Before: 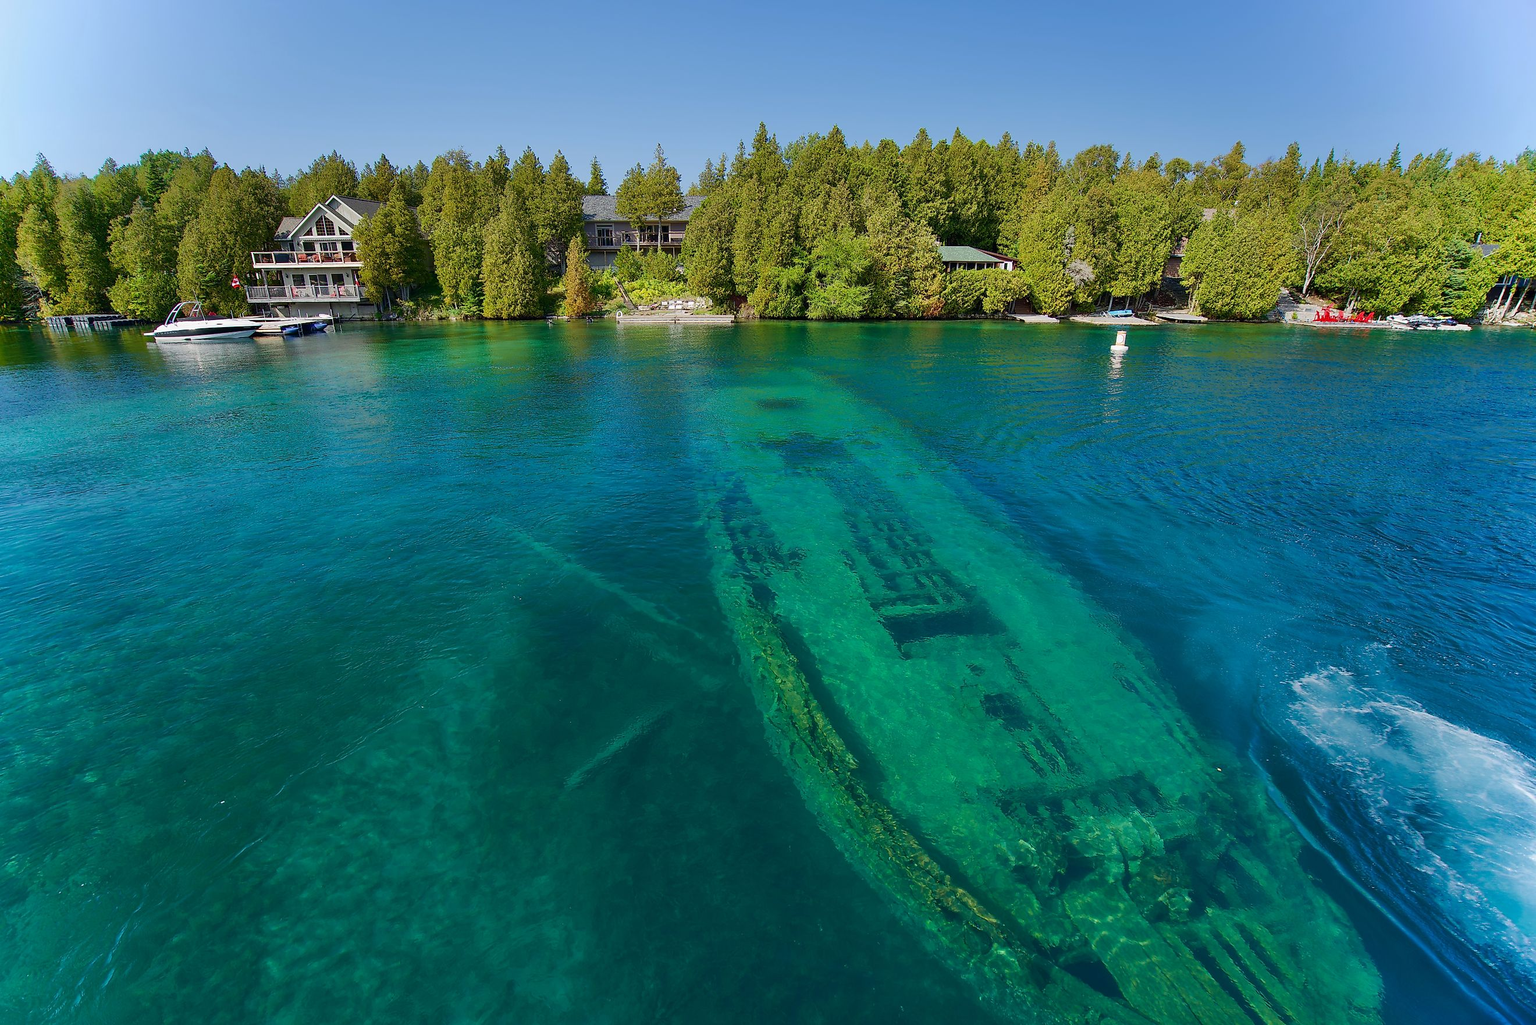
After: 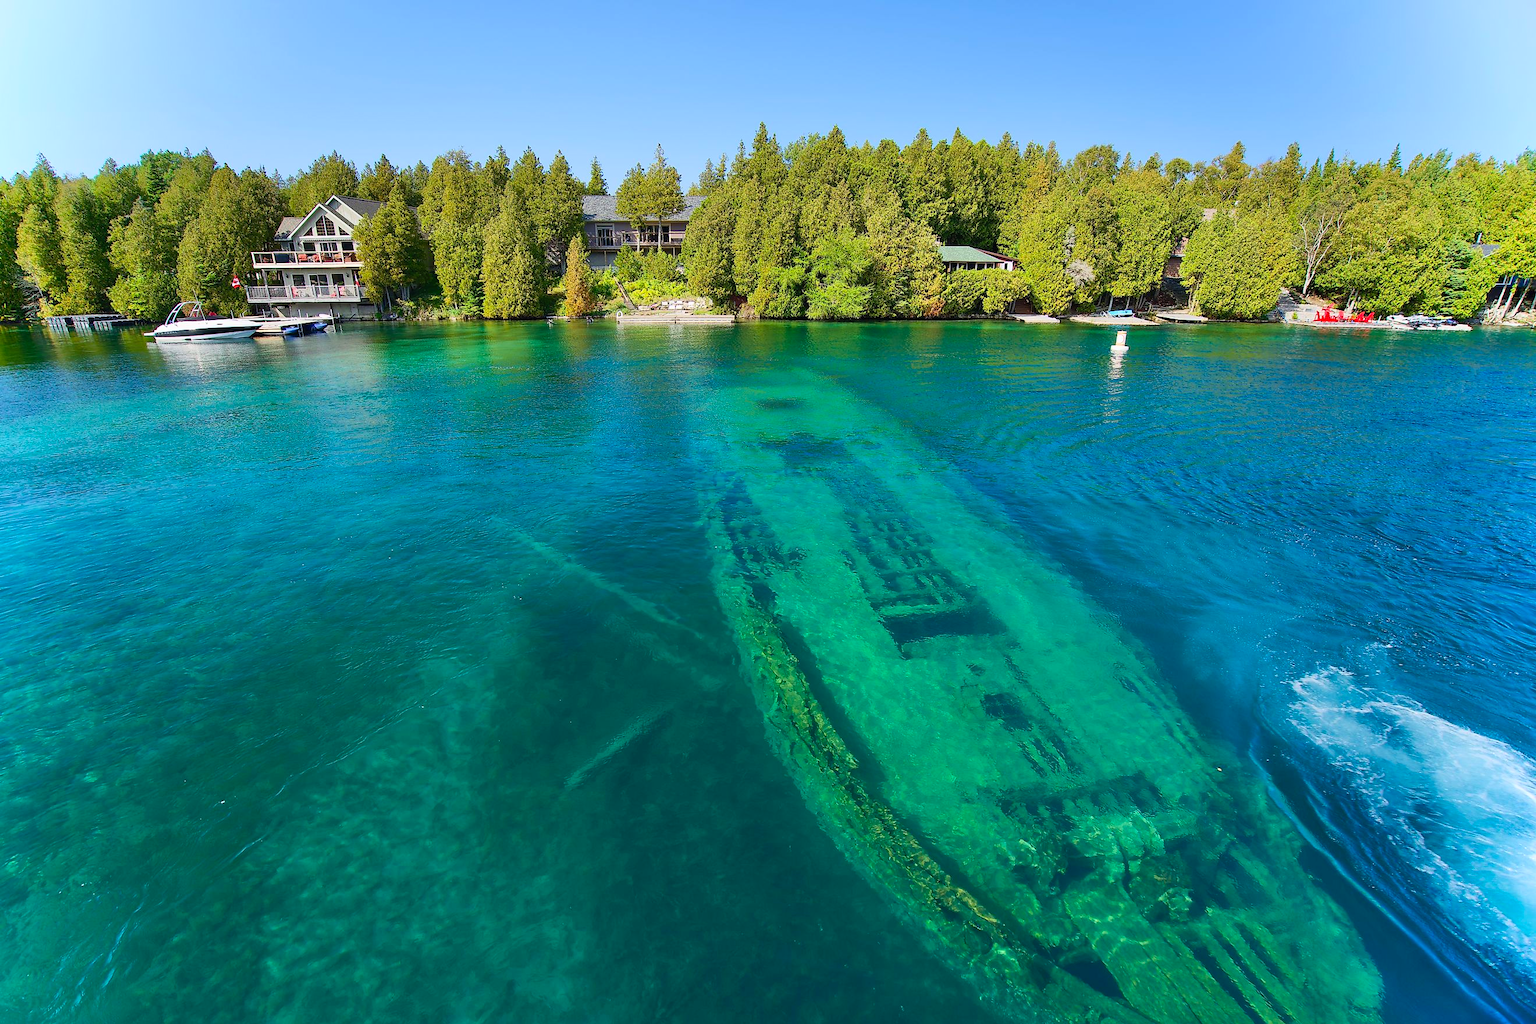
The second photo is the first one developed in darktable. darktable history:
contrast brightness saturation: contrast 0.204, brightness 0.17, saturation 0.225
